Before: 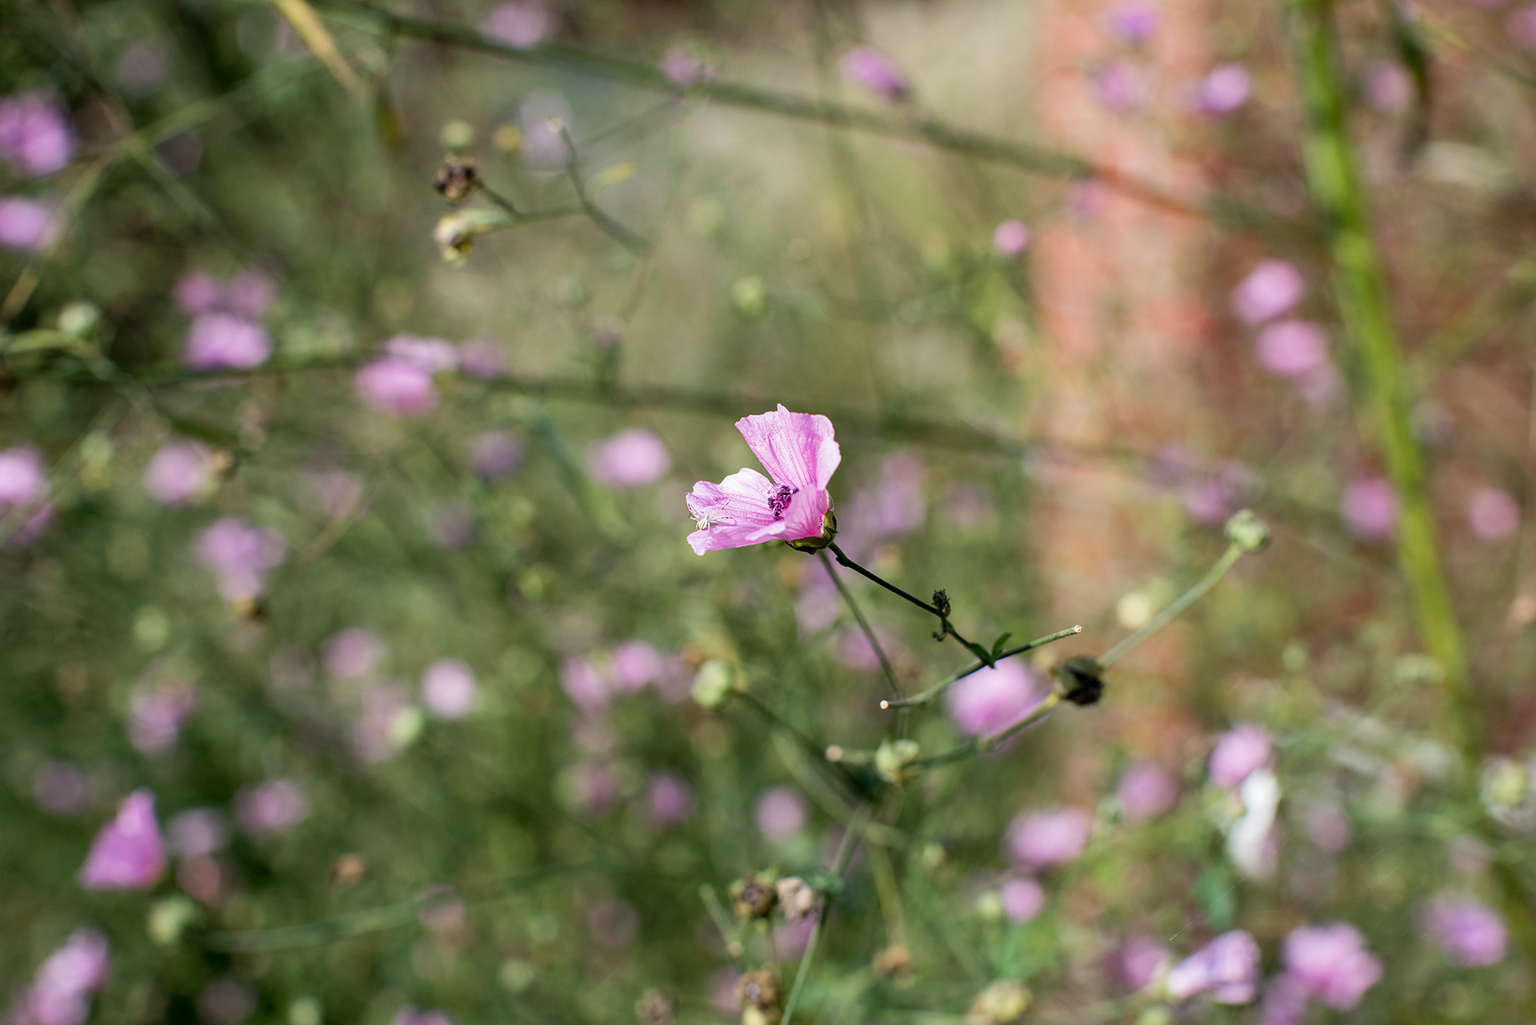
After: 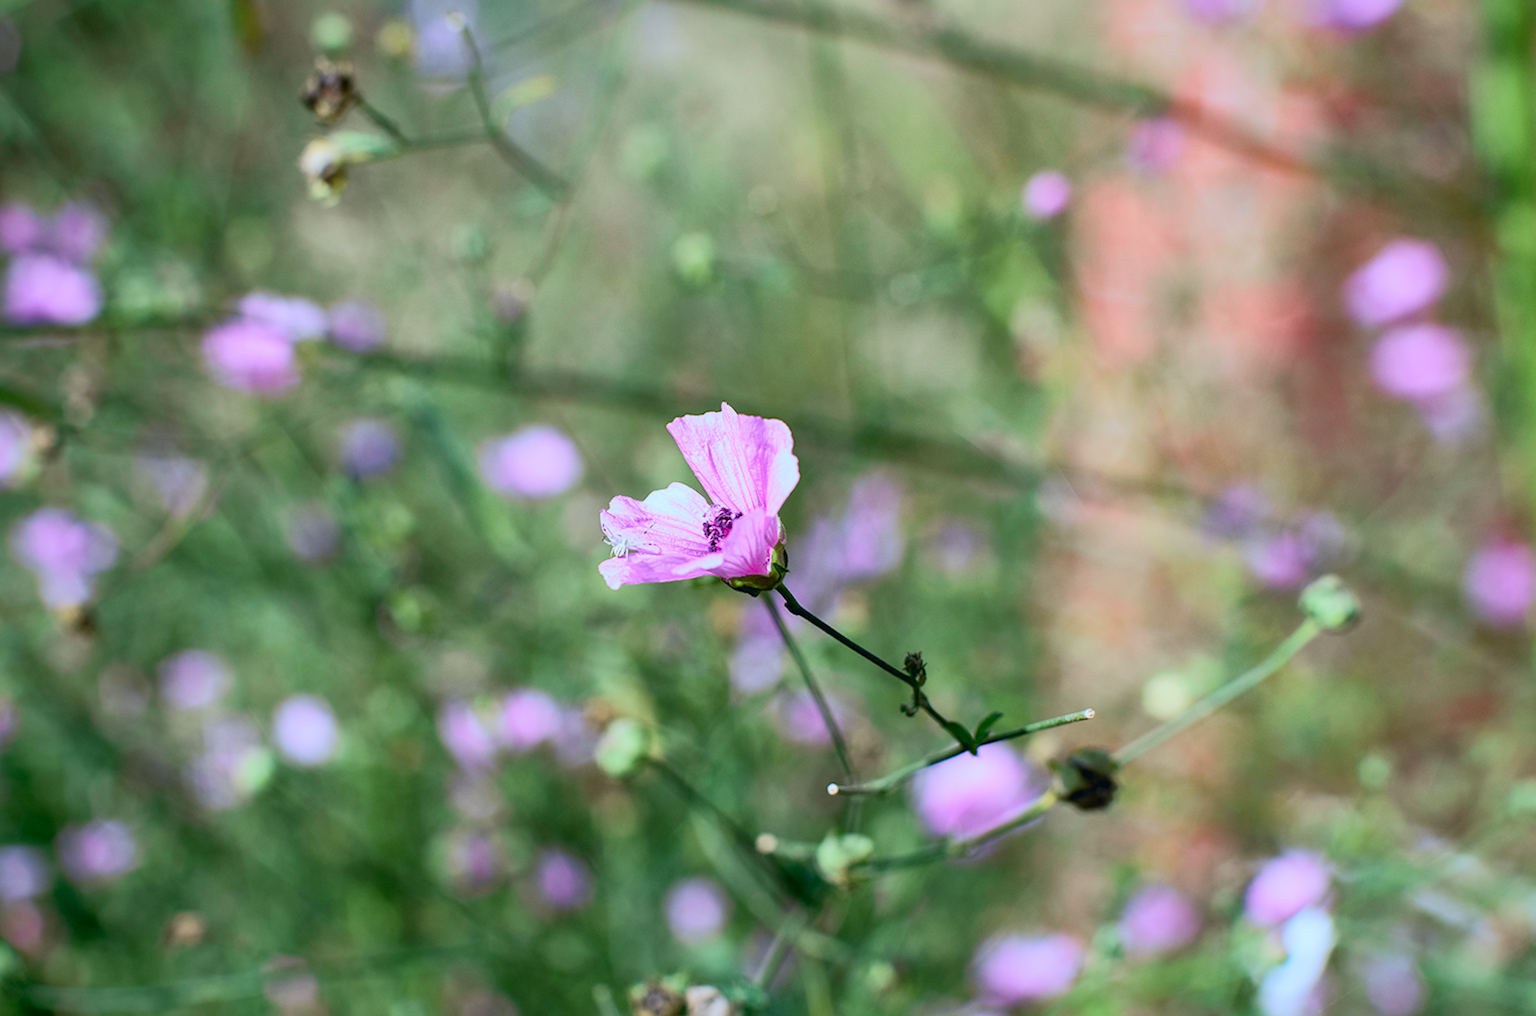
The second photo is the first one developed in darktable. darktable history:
crop and rotate: angle -3.27°, left 5.211%, top 5.211%, right 4.607%, bottom 4.607%
shadows and highlights: on, module defaults
white balance: red 0.931, blue 1.11
rotate and perspective: rotation 0.062°, lens shift (vertical) 0.115, lens shift (horizontal) -0.133, crop left 0.047, crop right 0.94, crop top 0.061, crop bottom 0.94
tone curve: curves: ch0 [(0, 0.013) (0.104, 0.103) (0.258, 0.267) (0.448, 0.487) (0.709, 0.794) (0.886, 0.922) (0.994, 0.971)]; ch1 [(0, 0) (0.335, 0.298) (0.446, 0.413) (0.488, 0.484) (0.515, 0.508) (0.566, 0.593) (0.635, 0.661) (1, 1)]; ch2 [(0, 0) (0.314, 0.301) (0.437, 0.403) (0.502, 0.494) (0.528, 0.54) (0.557, 0.559) (0.612, 0.62) (0.715, 0.691) (1, 1)], color space Lab, independent channels, preserve colors none
